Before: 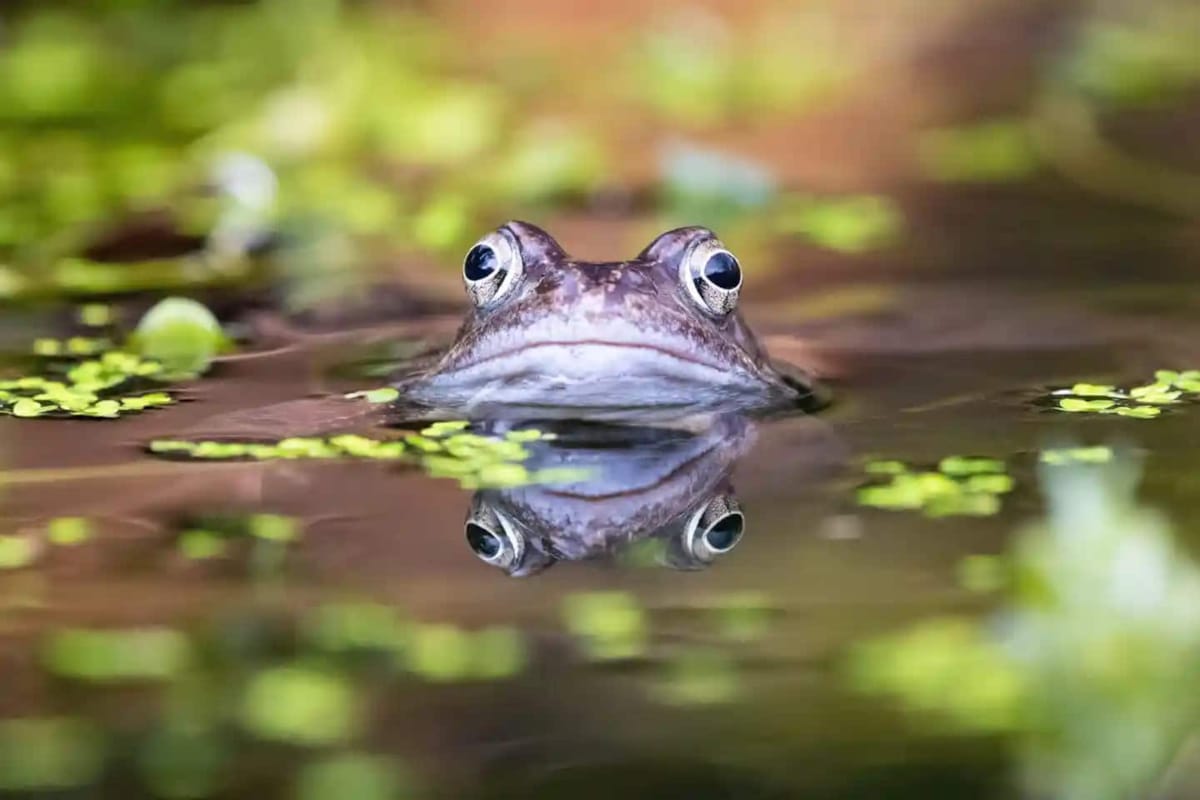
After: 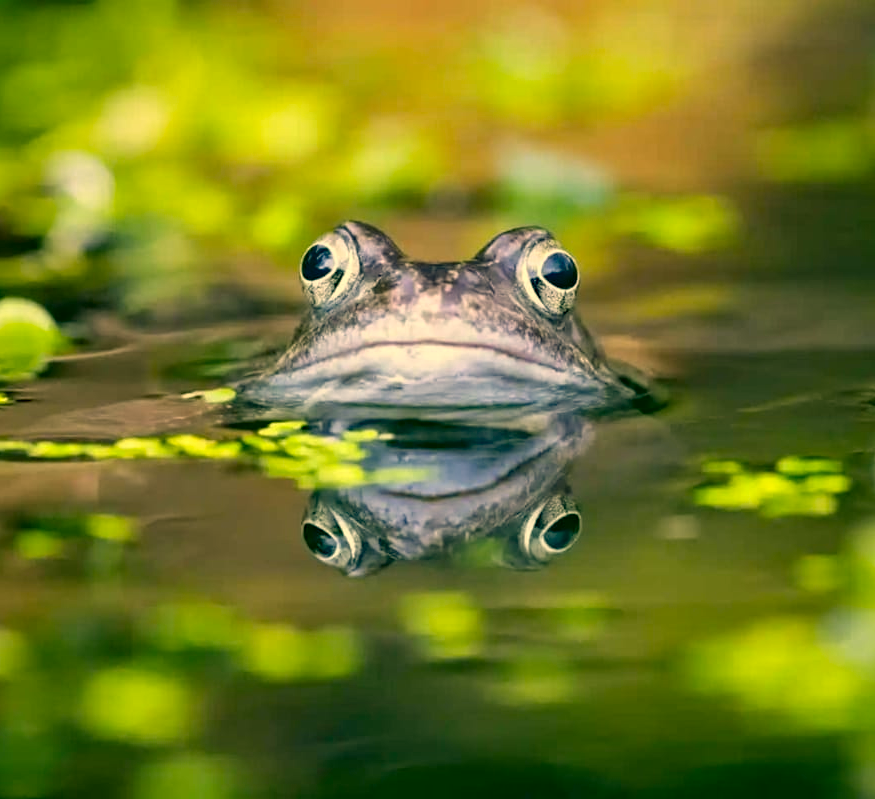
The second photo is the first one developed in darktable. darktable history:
crop: left 13.588%, right 13.438%
haze removal: compatibility mode true, adaptive false
color correction: highlights a* 5.67, highlights b* 33.63, shadows a* -26.63, shadows b* 3.7
